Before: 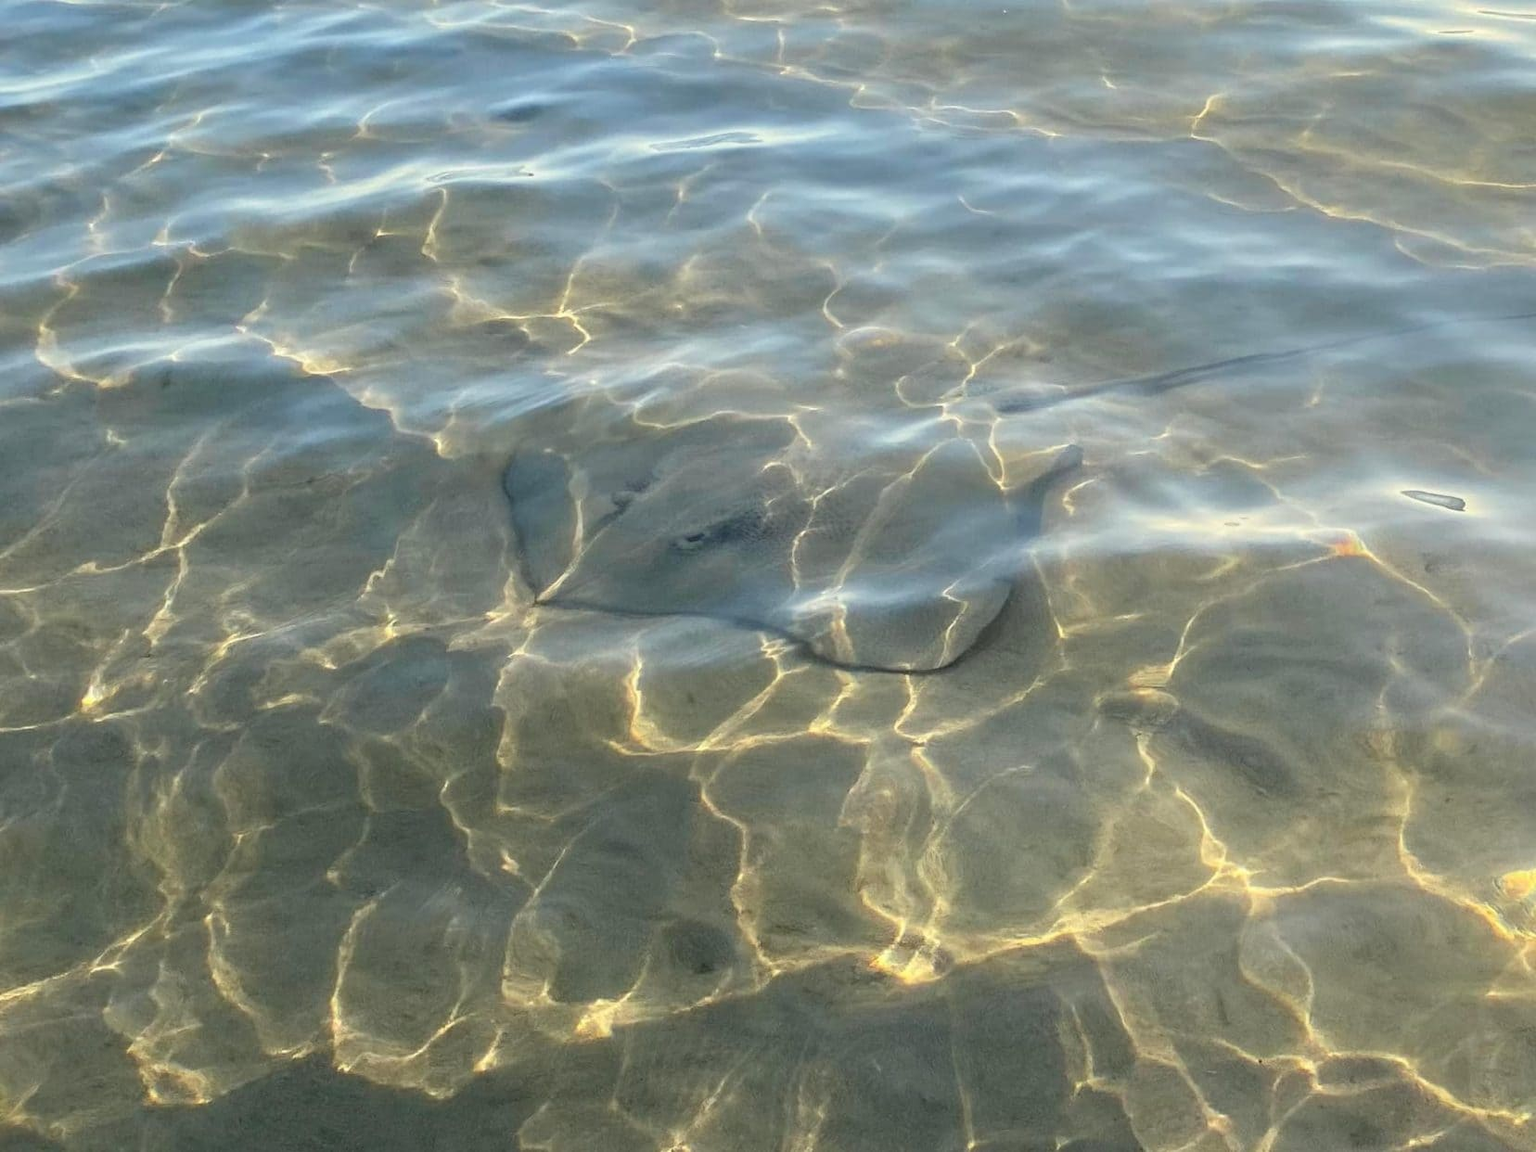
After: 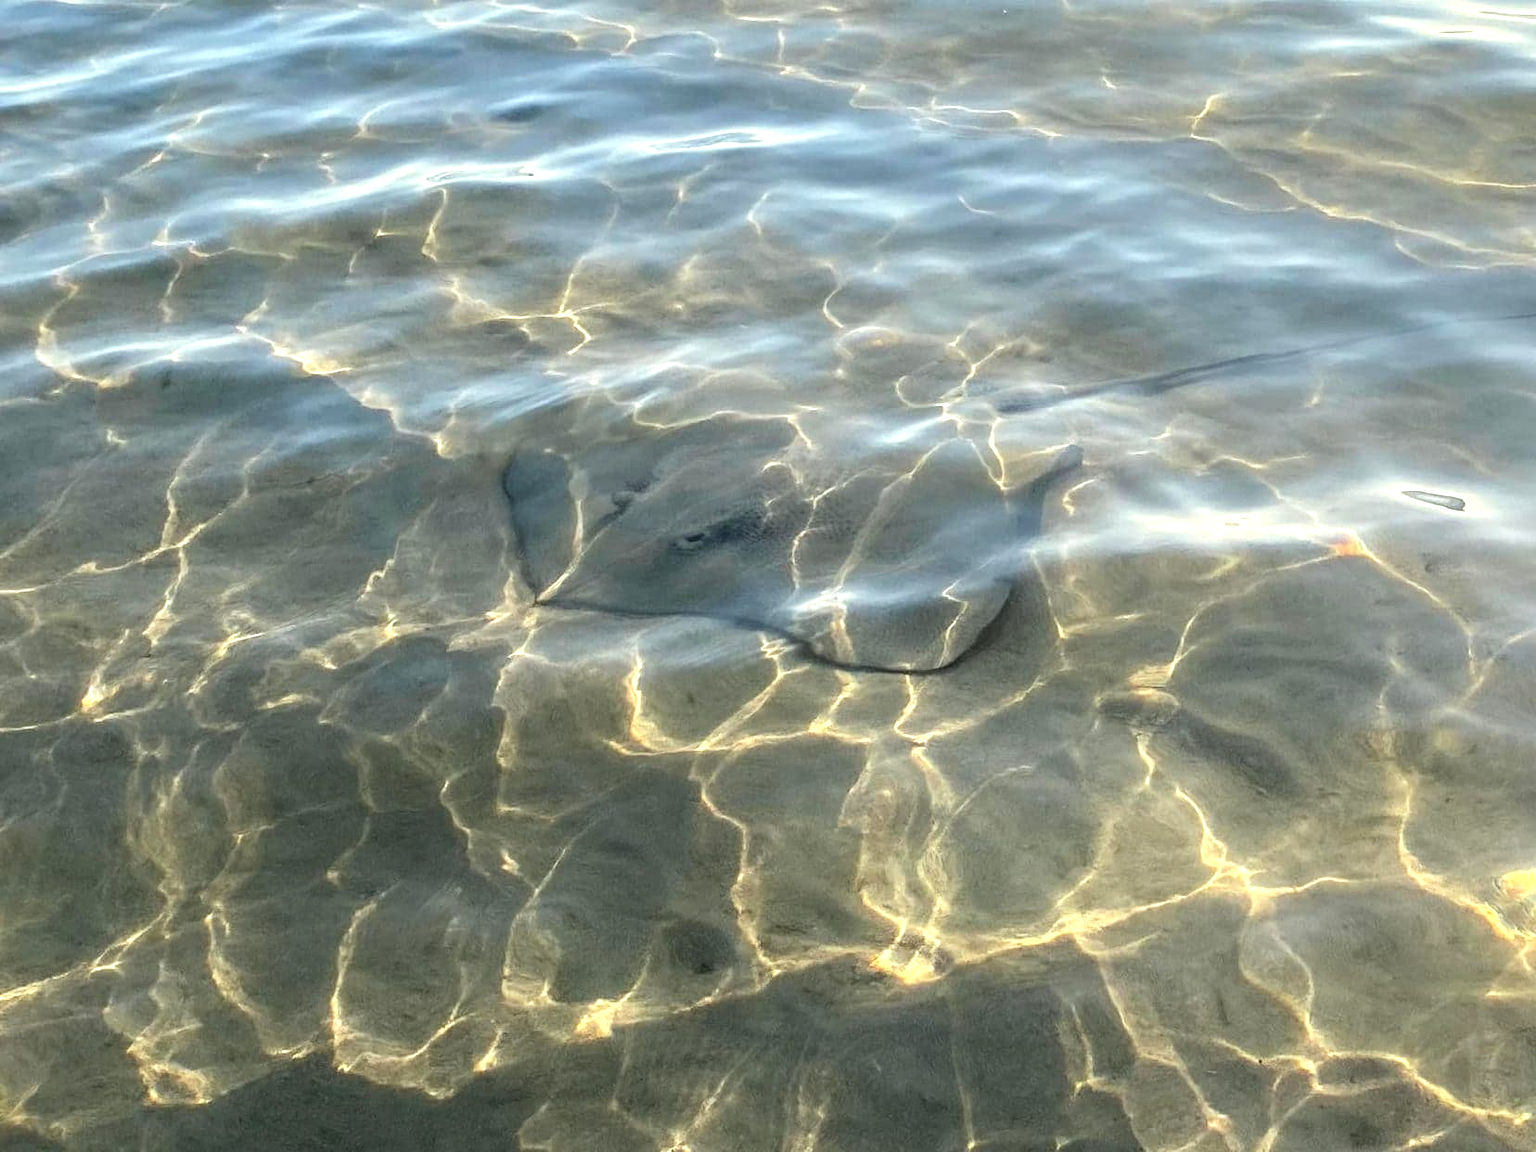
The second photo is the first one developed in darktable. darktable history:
tone equalizer: -8 EV -0.377 EV, -7 EV -0.413 EV, -6 EV -0.329 EV, -5 EV -0.185 EV, -3 EV 0.256 EV, -2 EV 0.31 EV, -1 EV 0.372 EV, +0 EV 0.429 EV, edges refinement/feathering 500, mask exposure compensation -1.57 EV, preserve details guided filter
local contrast: detail 130%
